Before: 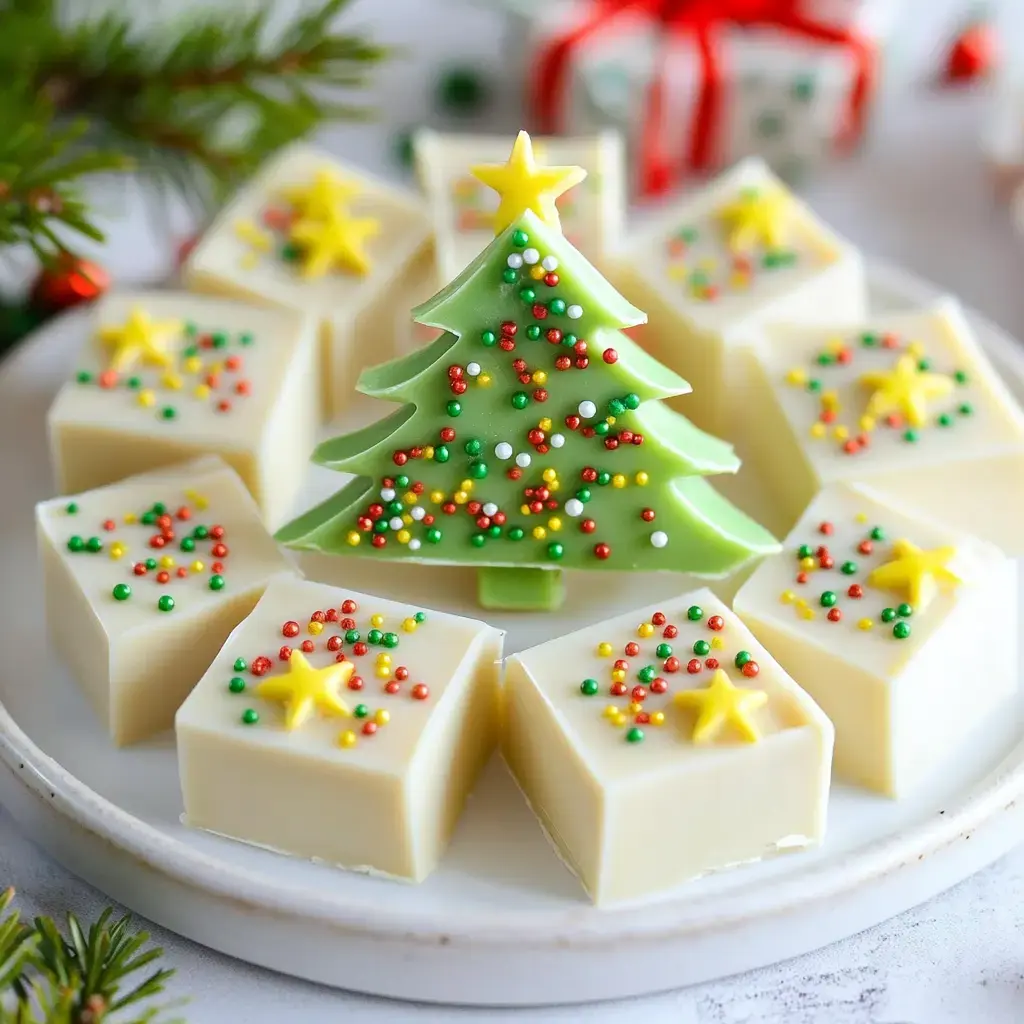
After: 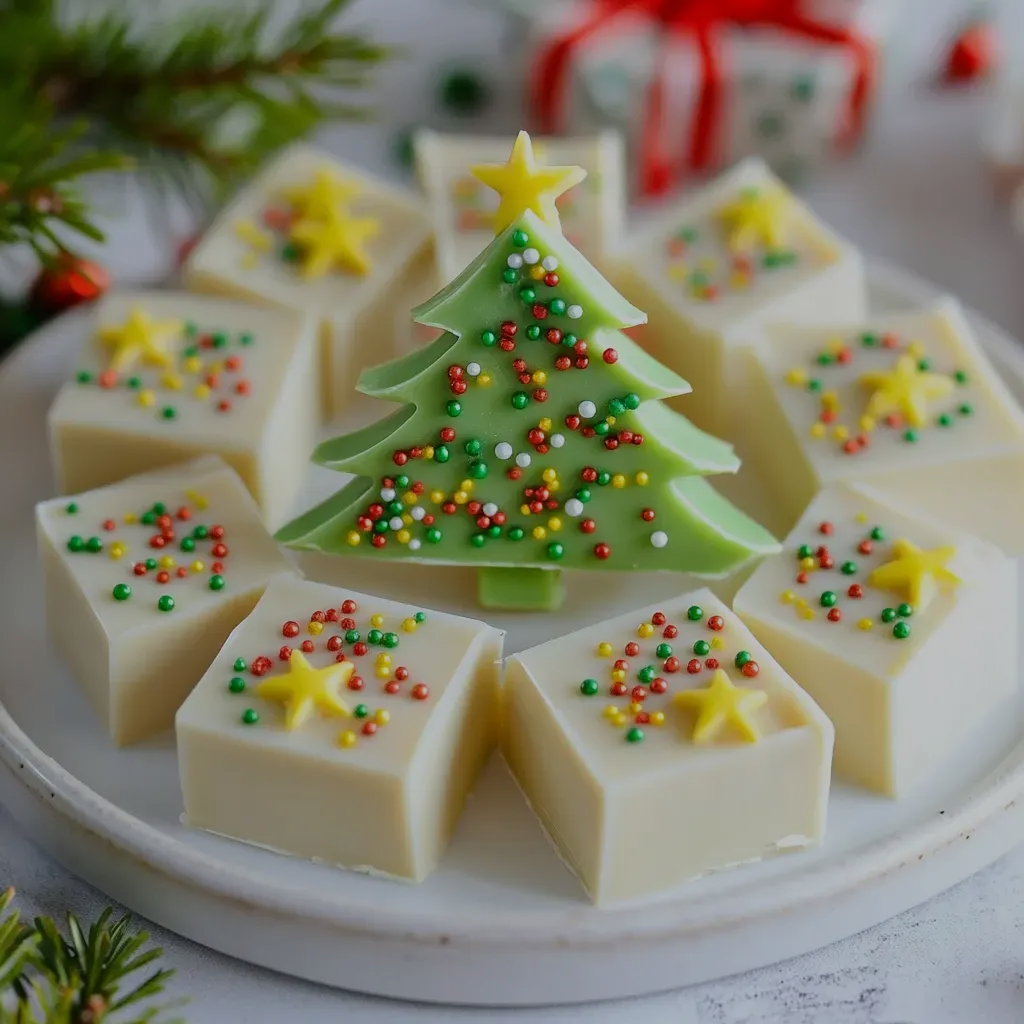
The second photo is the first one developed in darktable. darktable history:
tone equalizer: -8 EV -1.99 EV, -7 EV -1.98 EV, -6 EV -1.96 EV, -5 EV -1.98 EV, -4 EV -2 EV, -3 EV -2 EV, -2 EV -1.98 EV, -1 EV -1.61 EV, +0 EV -1.98 EV
exposure: exposure 1.057 EV, compensate exposure bias true, compensate highlight preservation false
